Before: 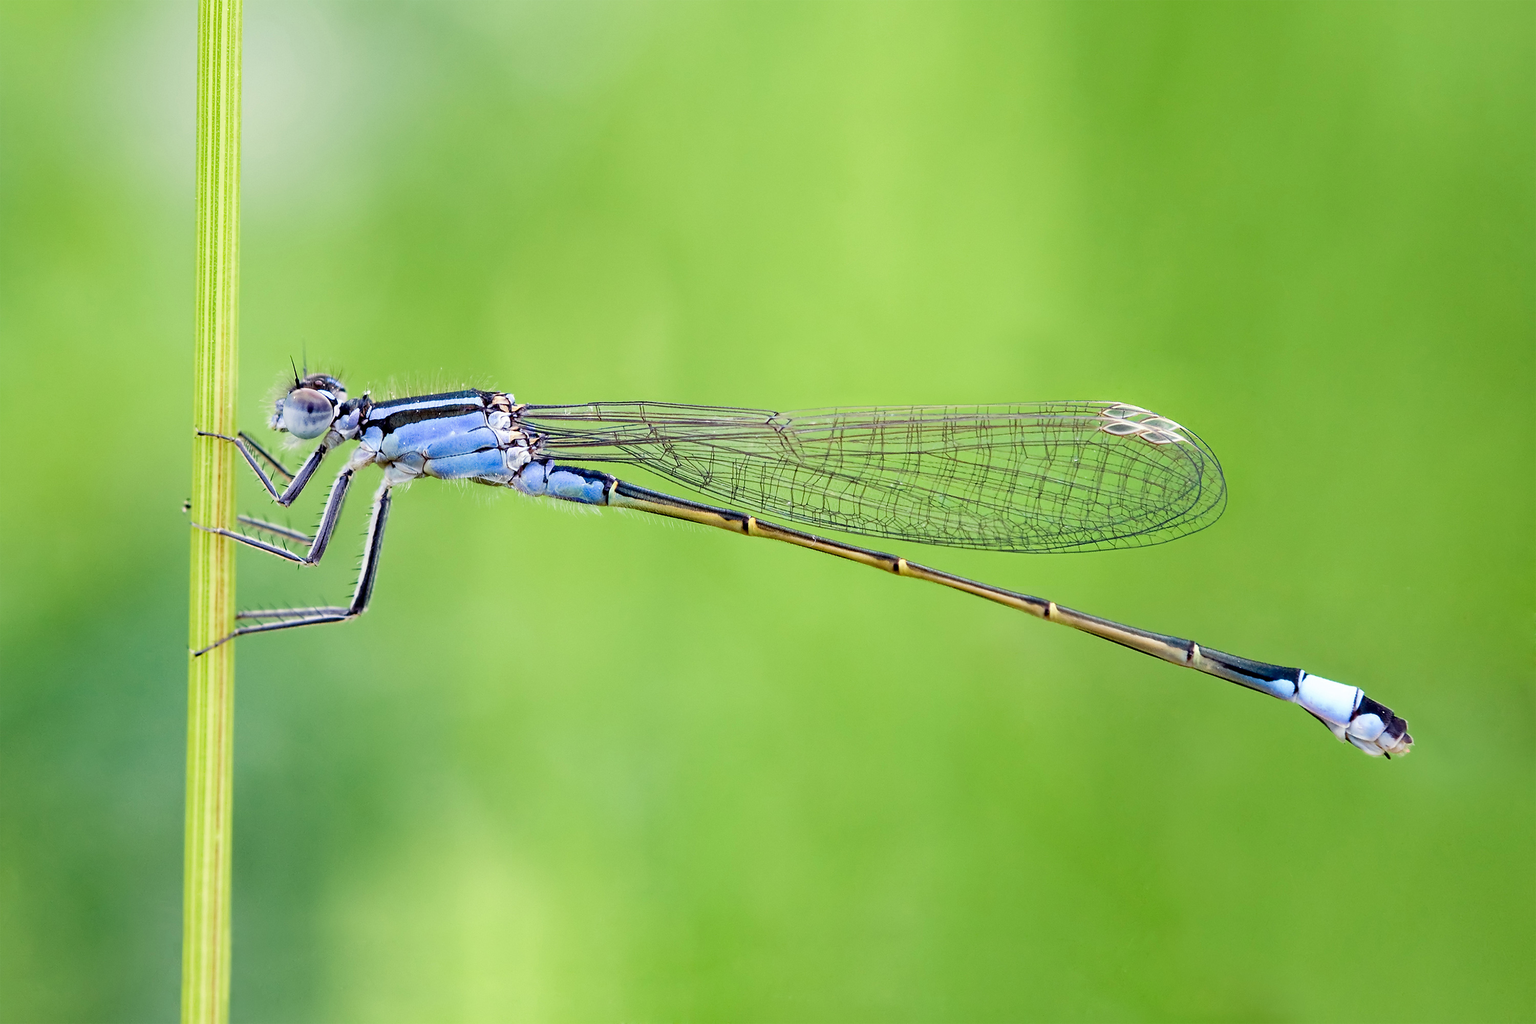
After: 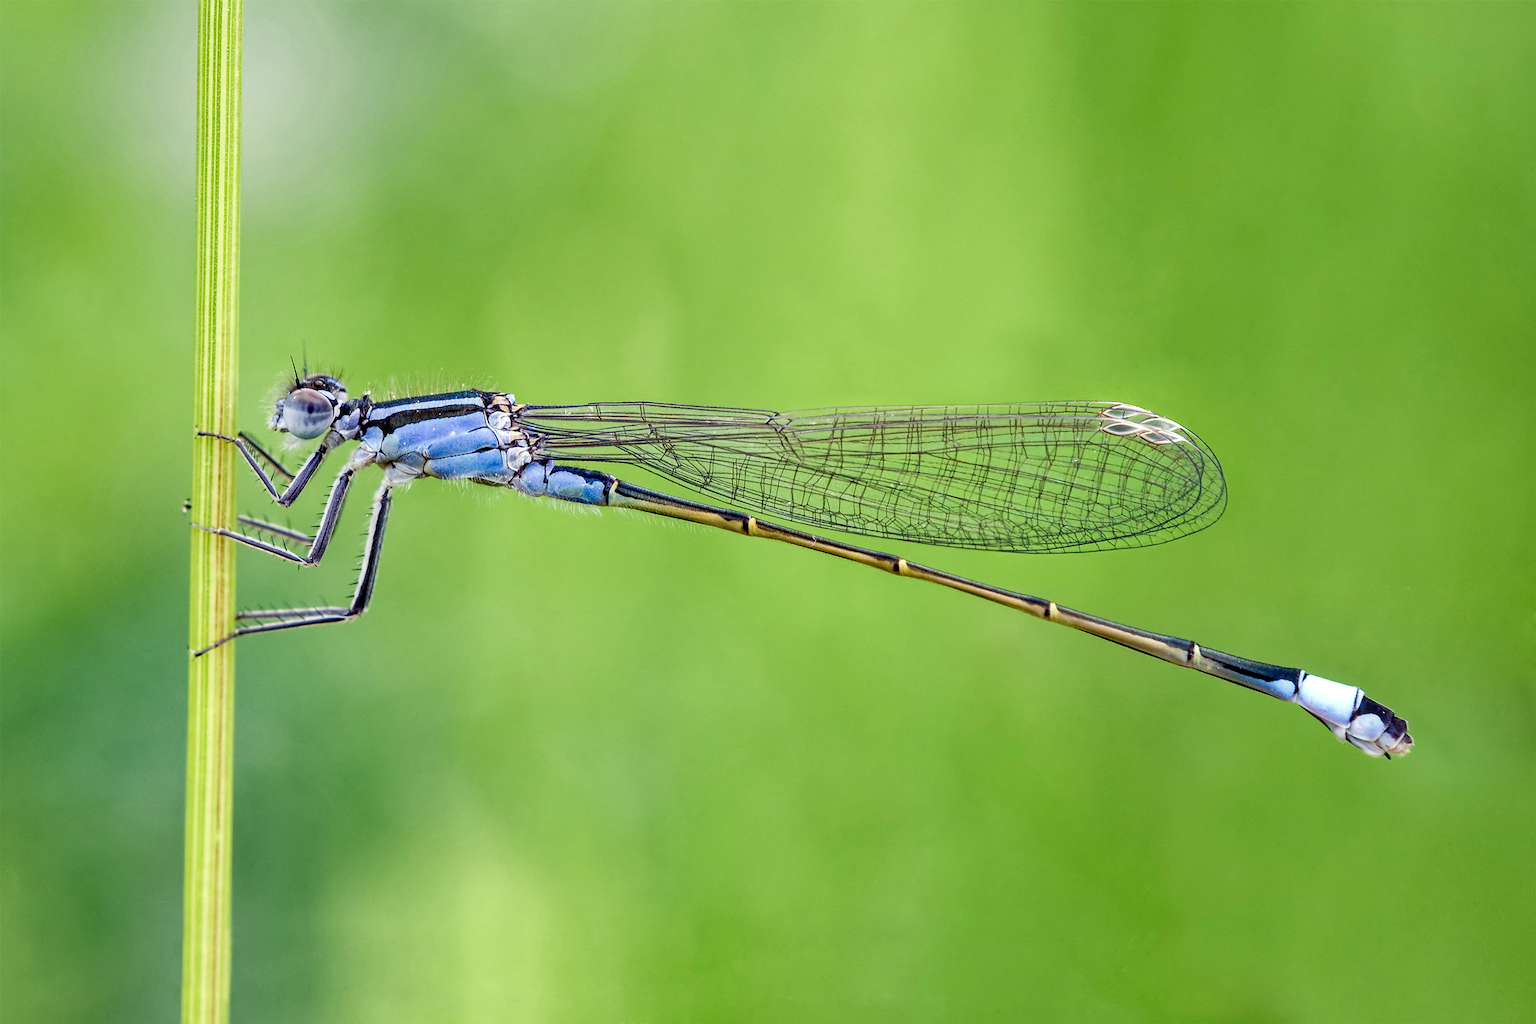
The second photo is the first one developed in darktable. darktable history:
shadows and highlights: shadows 48.38, highlights -41.39, highlights color adjustment 0.452%, soften with gaussian
local contrast: on, module defaults
